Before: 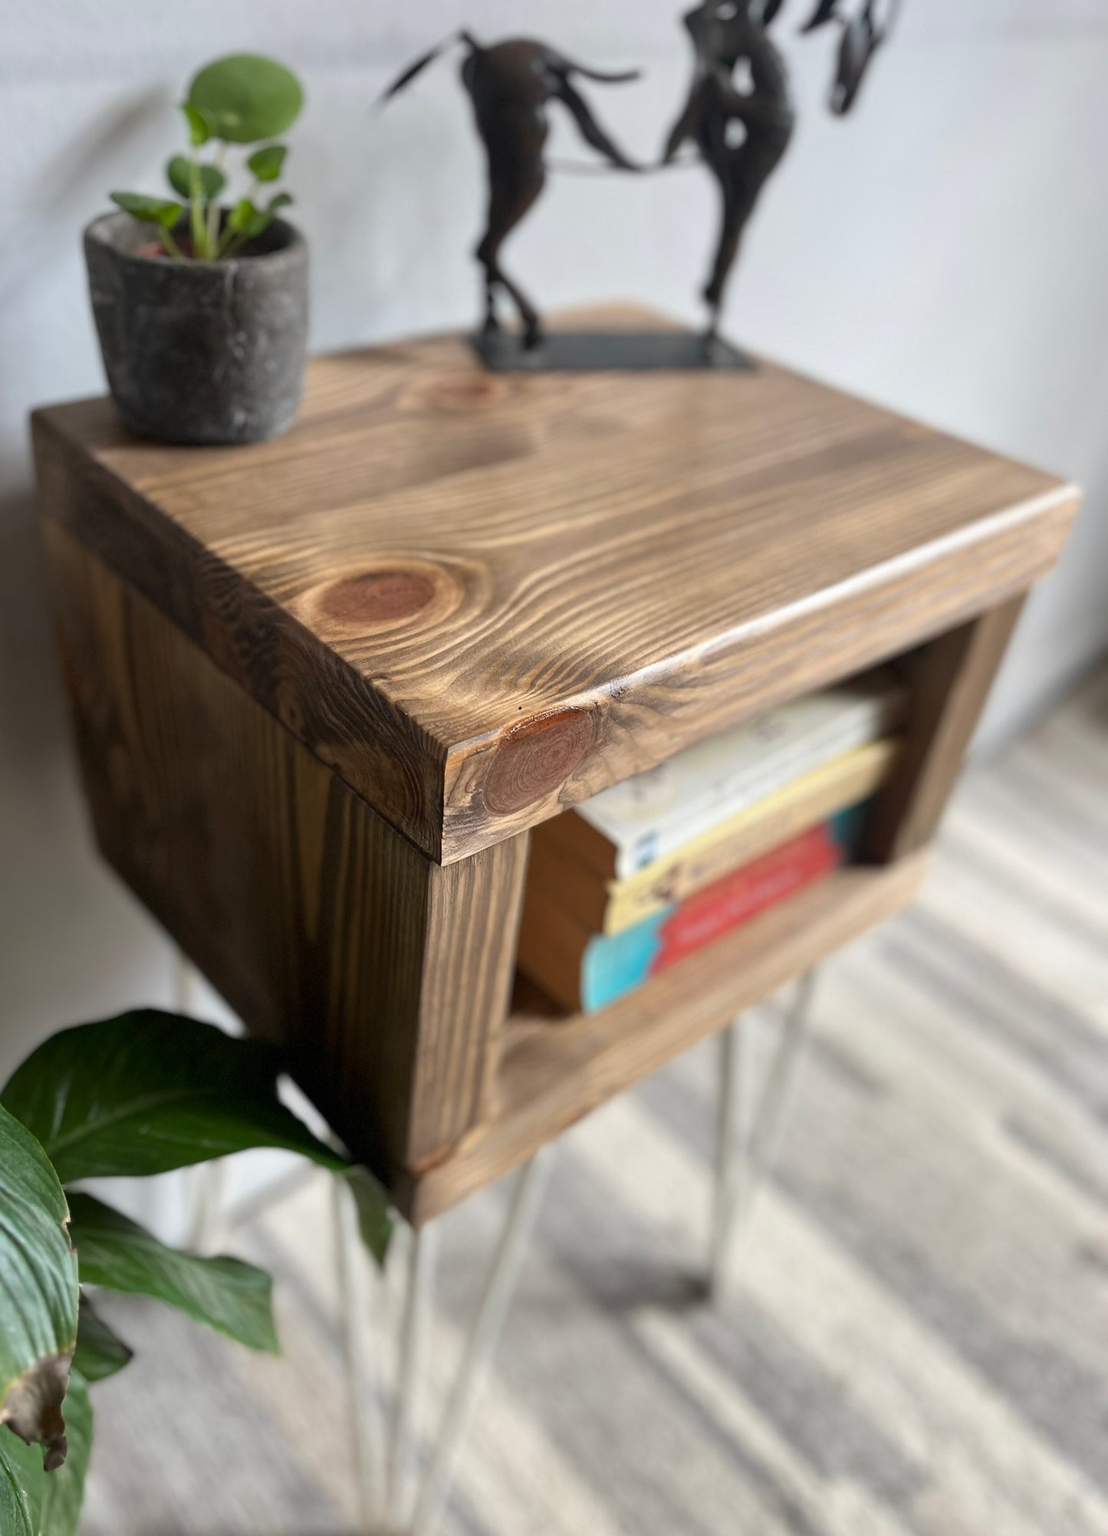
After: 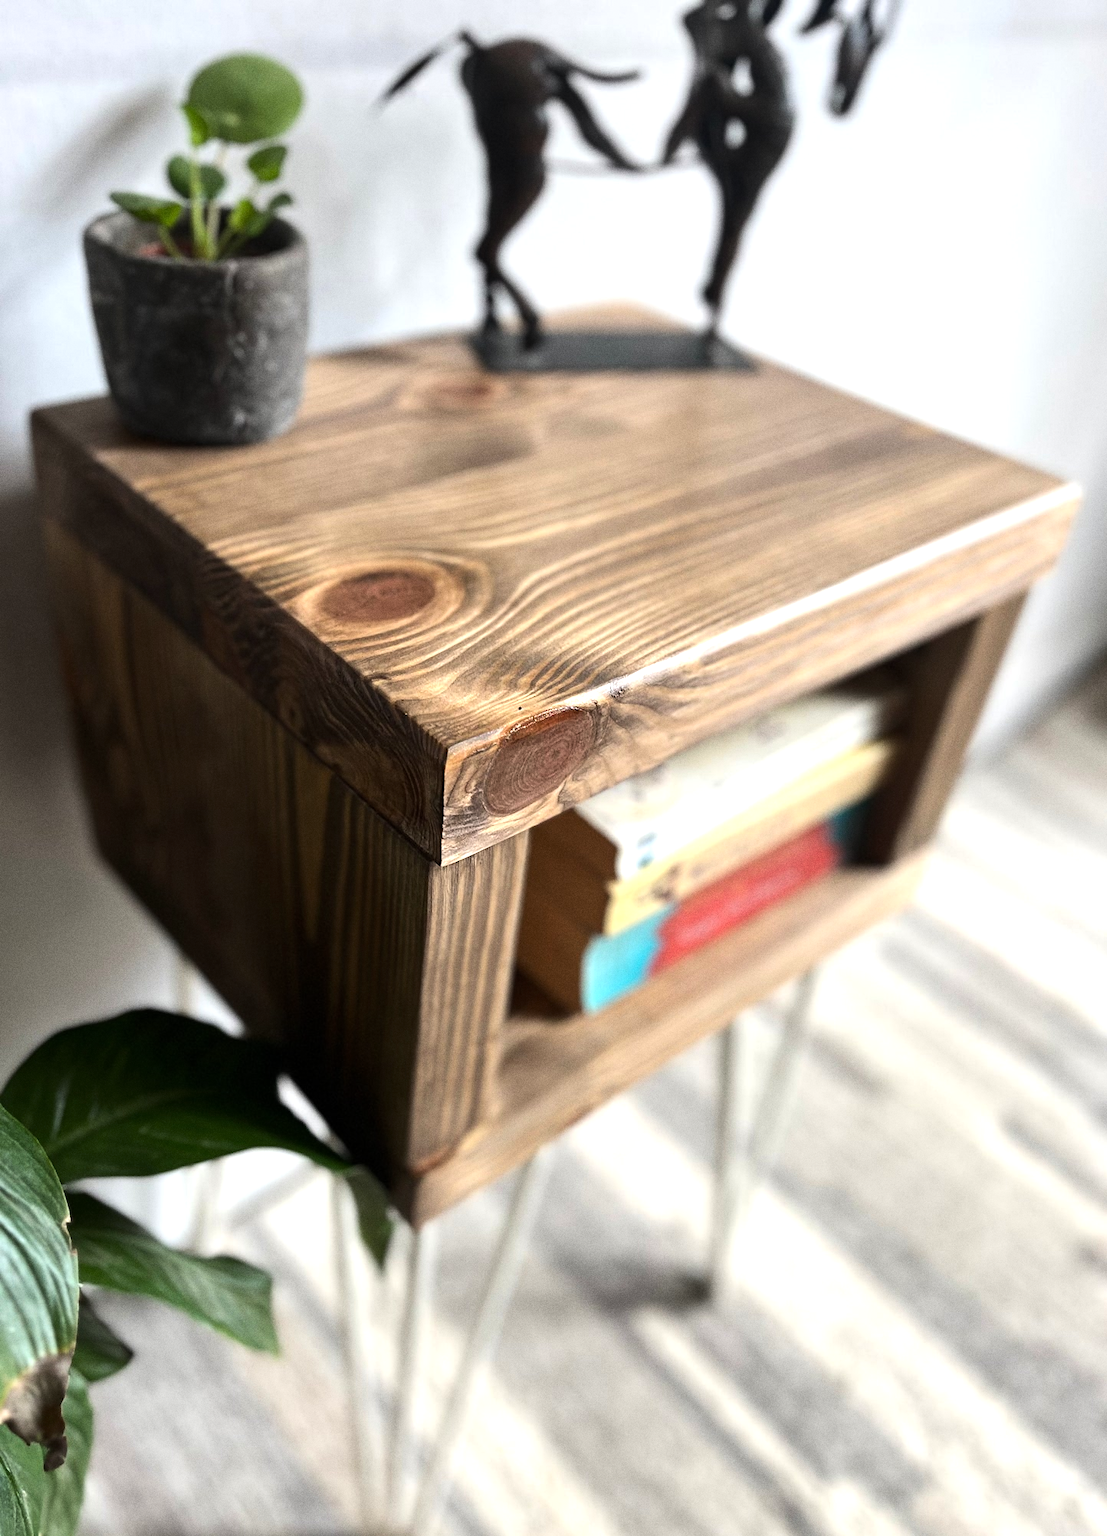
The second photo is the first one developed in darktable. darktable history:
grain: coarseness 0.09 ISO
tone equalizer: -8 EV -0.75 EV, -7 EV -0.7 EV, -6 EV -0.6 EV, -5 EV -0.4 EV, -3 EV 0.4 EV, -2 EV 0.6 EV, -1 EV 0.7 EV, +0 EV 0.75 EV, edges refinement/feathering 500, mask exposure compensation -1.57 EV, preserve details no
contrast equalizer: y [[0.5 ×6], [0.5 ×6], [0.5, 0.5, 0.501, 0.545, 0.707, 0.863], [0 ×6], [0 ×6]]
